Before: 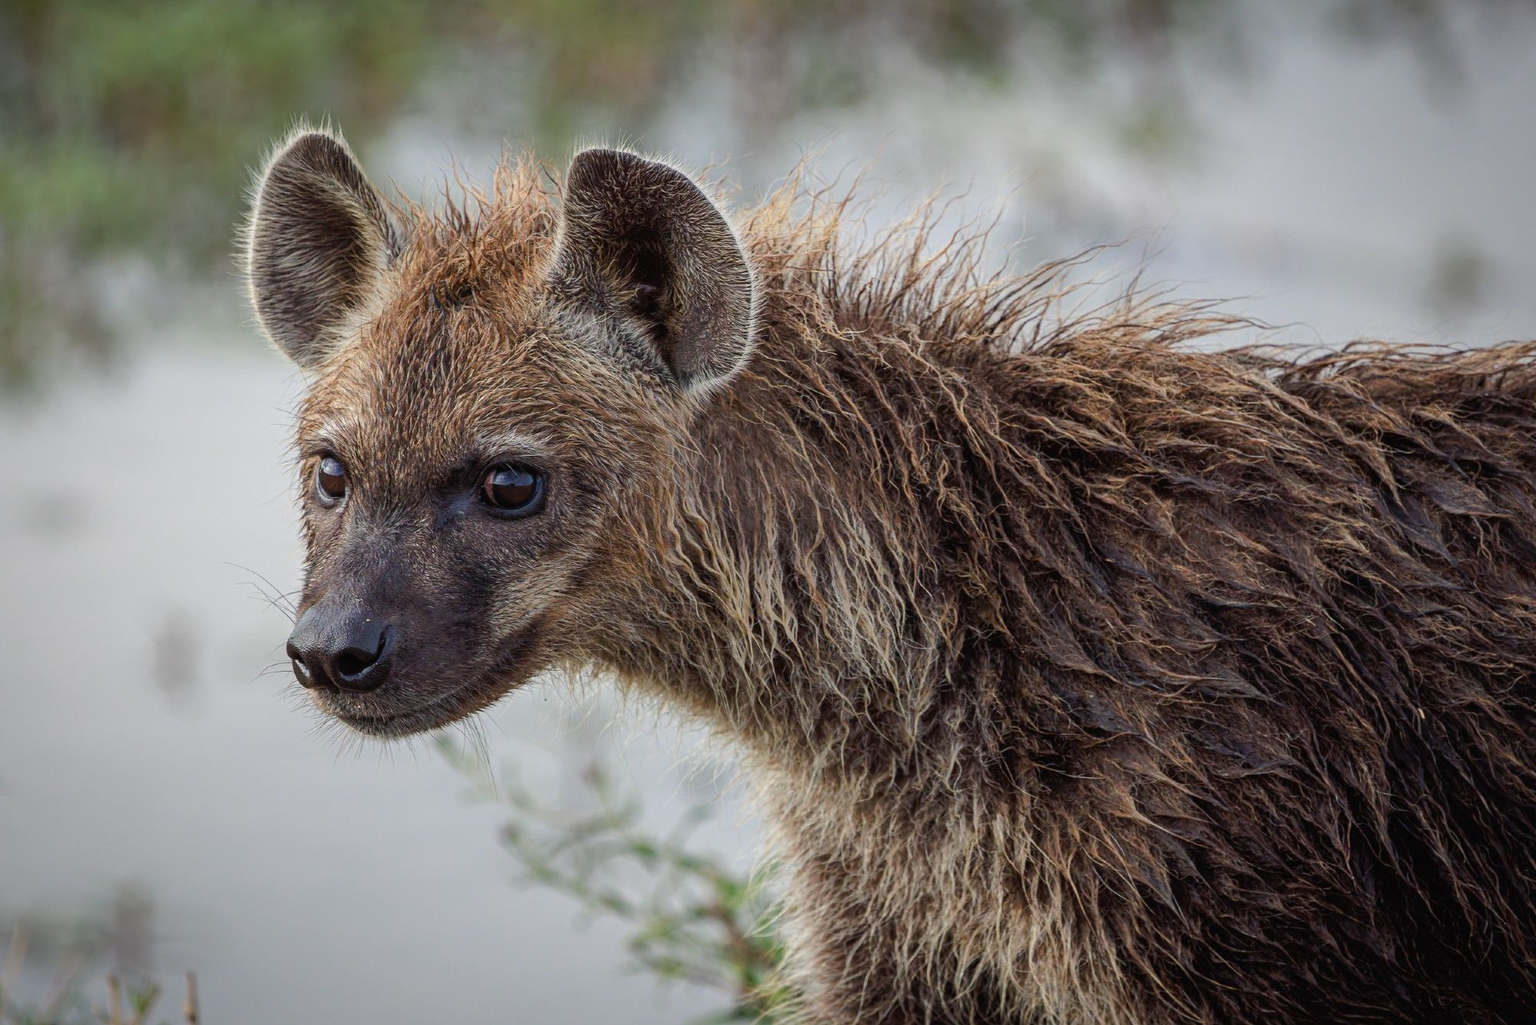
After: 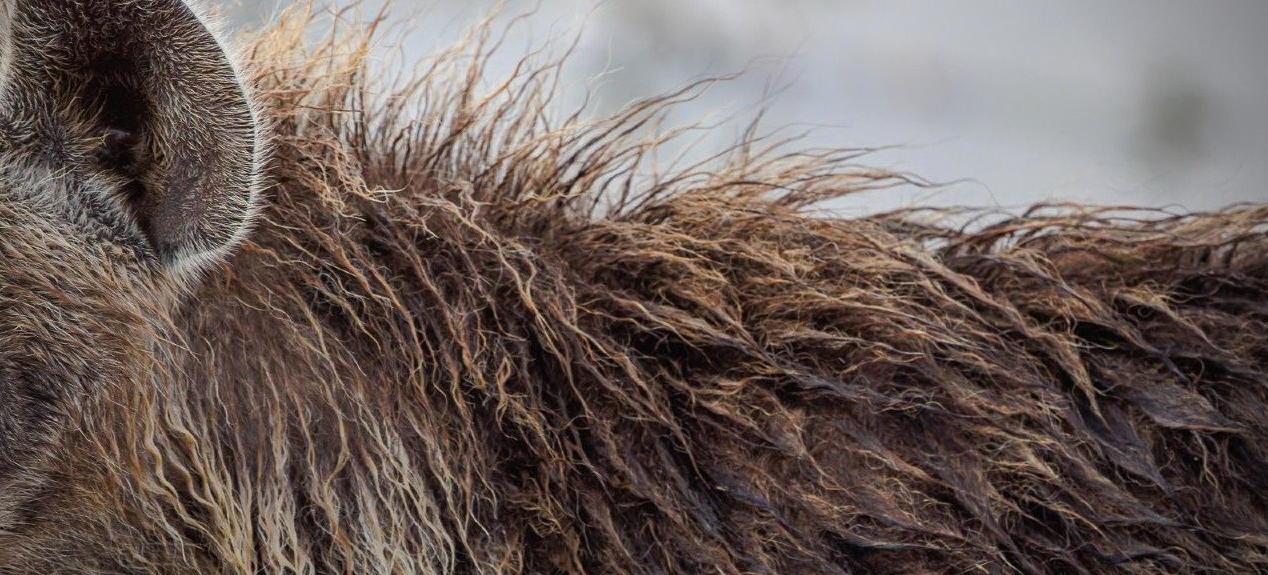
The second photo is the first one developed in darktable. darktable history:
crop: left 36.243%, top 18.133%, right 0.348%, bottom 38.728%
exposure: exposure 0.074 EV, compensate highlight preservation false
vignetting: fall-off radius 60.55%, brightness -0.731, saturation -0.487, unbound false
